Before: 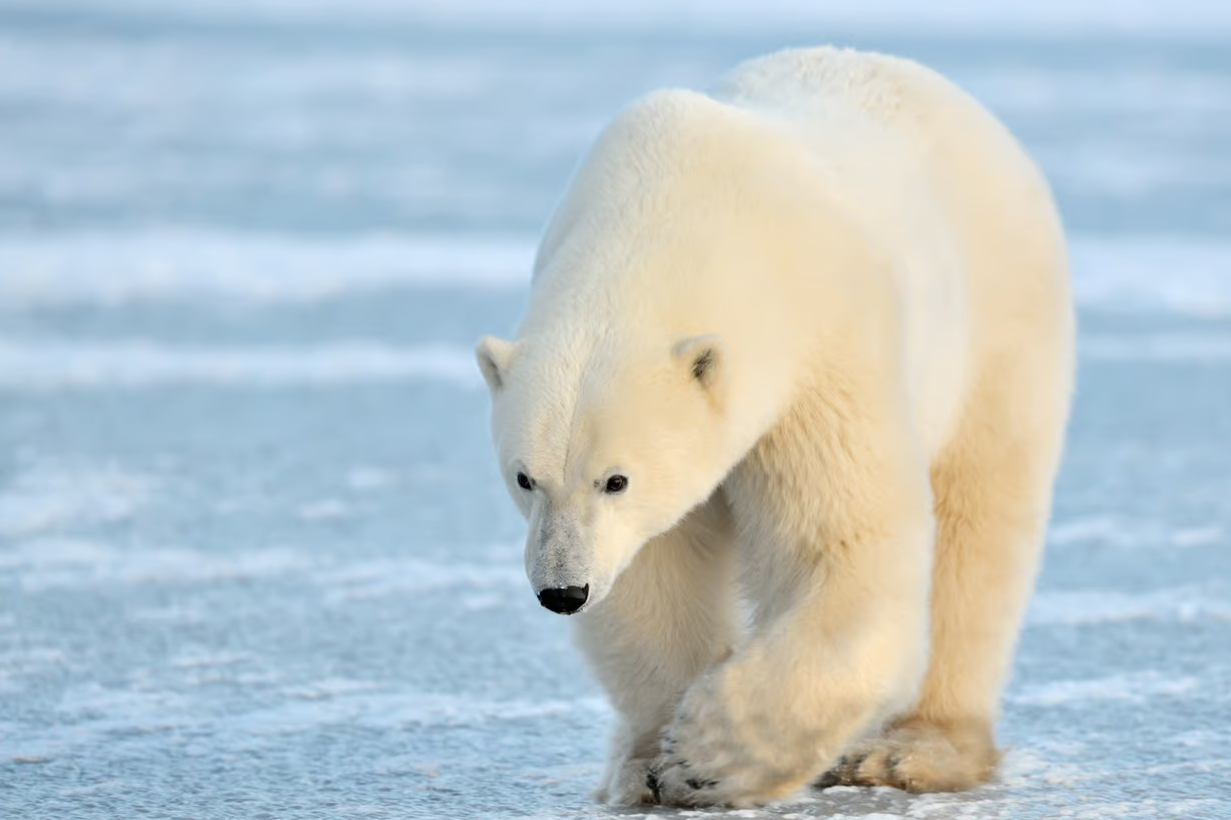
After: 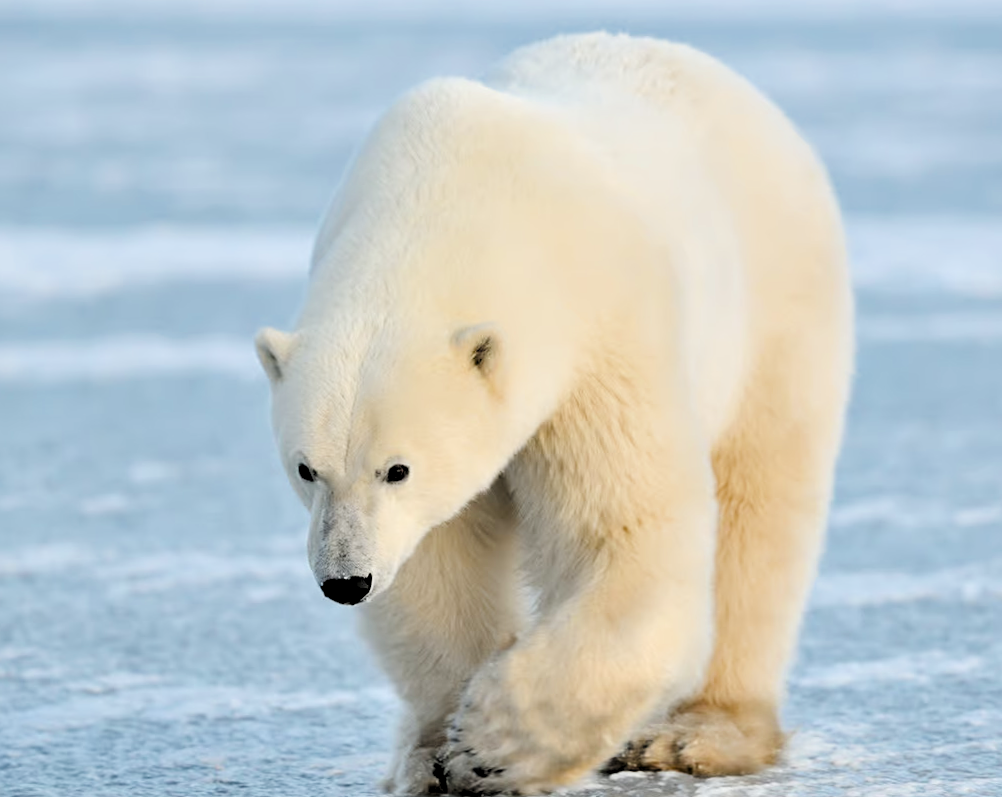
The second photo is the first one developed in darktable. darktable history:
levels: levels [0.129, 0.519, 0.867]
rotate and perspective: rotation -1°, crop left 0.011, crop right 0.989, crop top 0.025, crop bottom 0.975
sharpen: amount 0.2
color balance rgb: linear chroma grading › global chroma 8.12%, perceptual saturation grading › global saturation 9.07%, perceptual saturation grading › highlights -13.84%, perceptual saturation grading › mid-tones 14.88%, perceptual saturation grading › shadows 22.8%, perceptual brilliance grading › highlights 2.61%, global vibrance 12.07%
filmic rgb: black relative exposure -6.68 EV, white relative exposure 4.56 EV, hardness 3.25
crop: left 17.582%, bottom 0.031%
